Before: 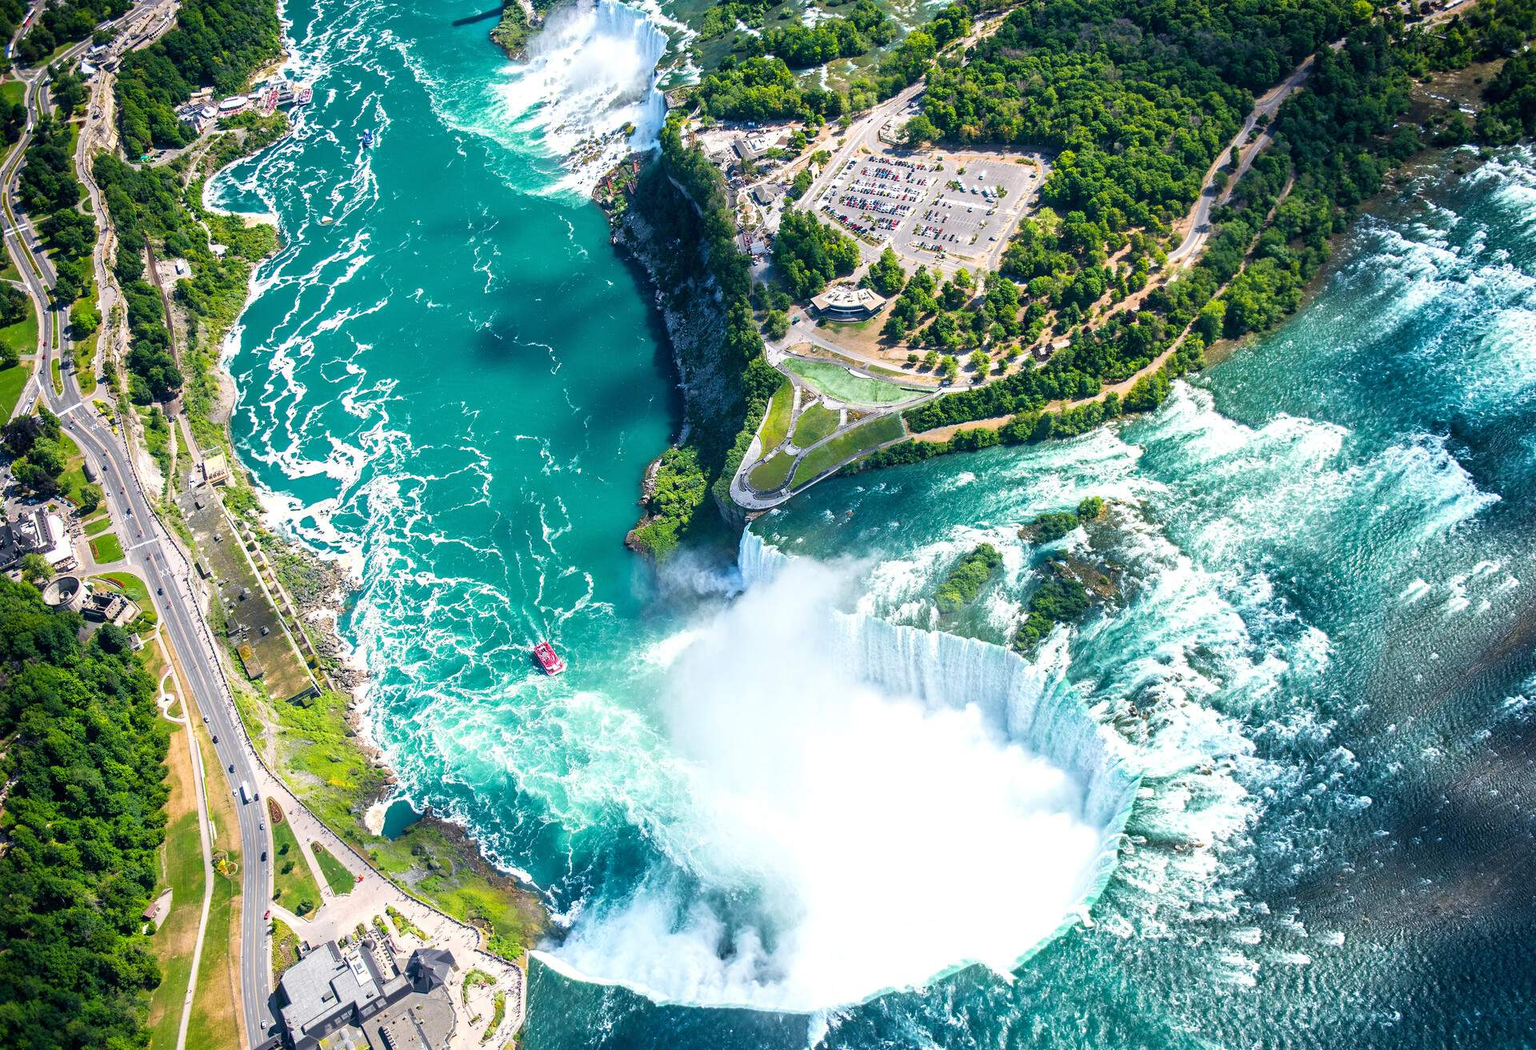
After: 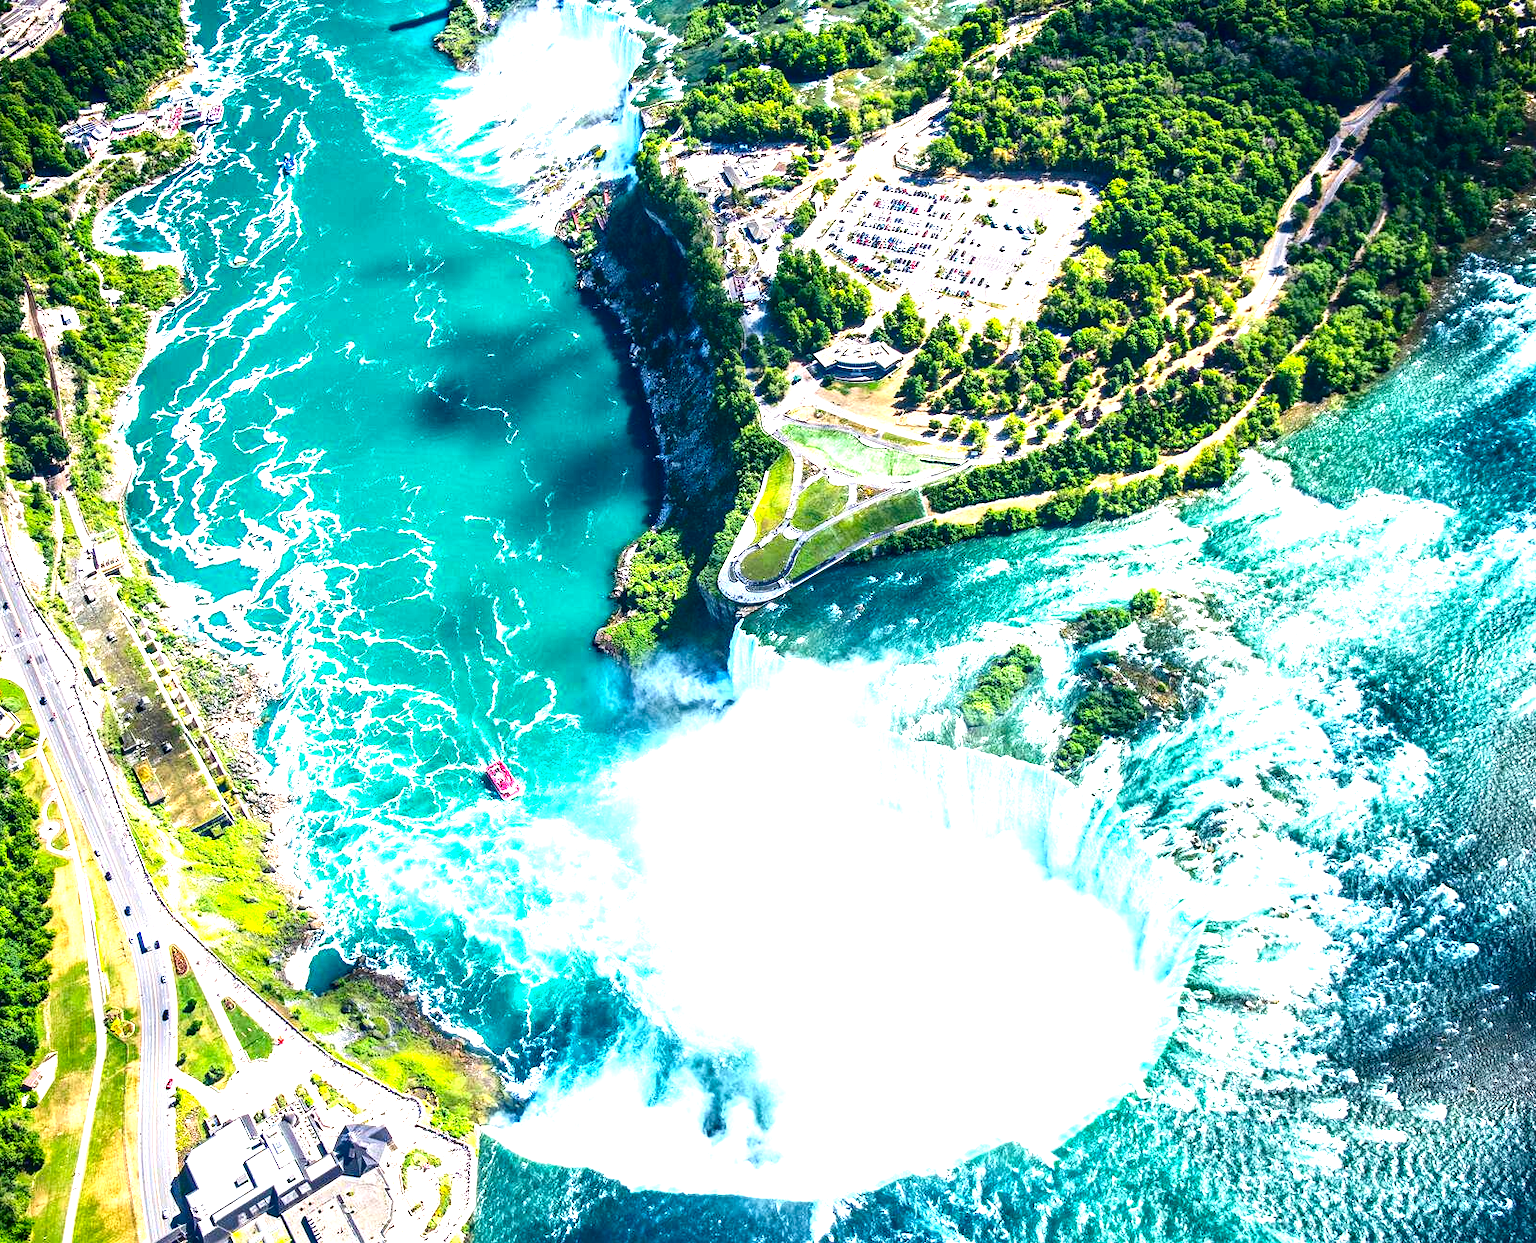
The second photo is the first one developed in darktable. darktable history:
haze removal: compatibility mode true, adaptive false
crop: left 8.09%, right 7.535%
local contrast: on, module defaults
exposure: black level correction 0, exposure 1.199 EV, compensate highlight preservation false
tone equalizer: edges refinement/feathering 500, mask exposure compensation -1.57 EV, preserve details no
levels: white 99.91%
contrast brightness saturation: contrast 0.189, brightness -0.223, saturation 0.108
